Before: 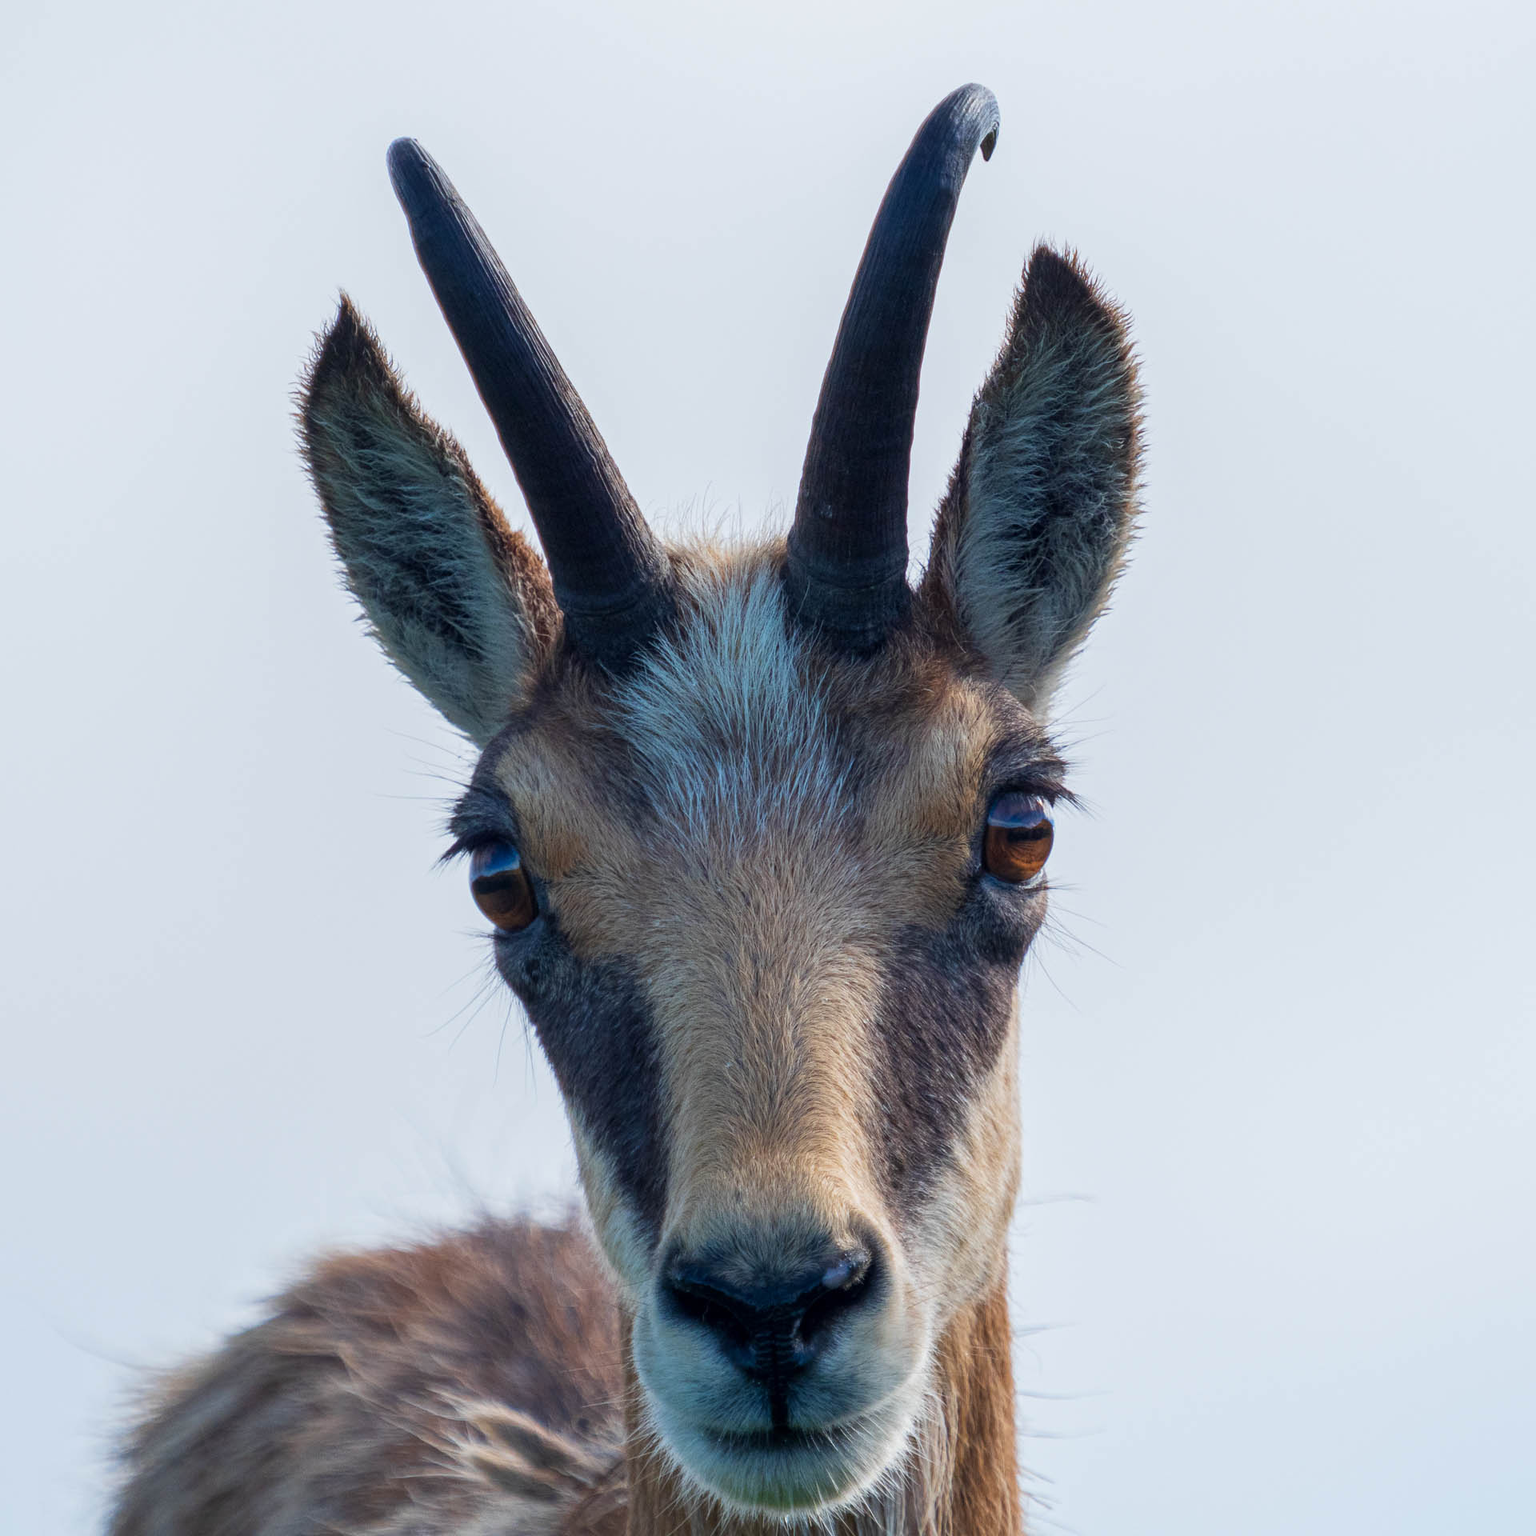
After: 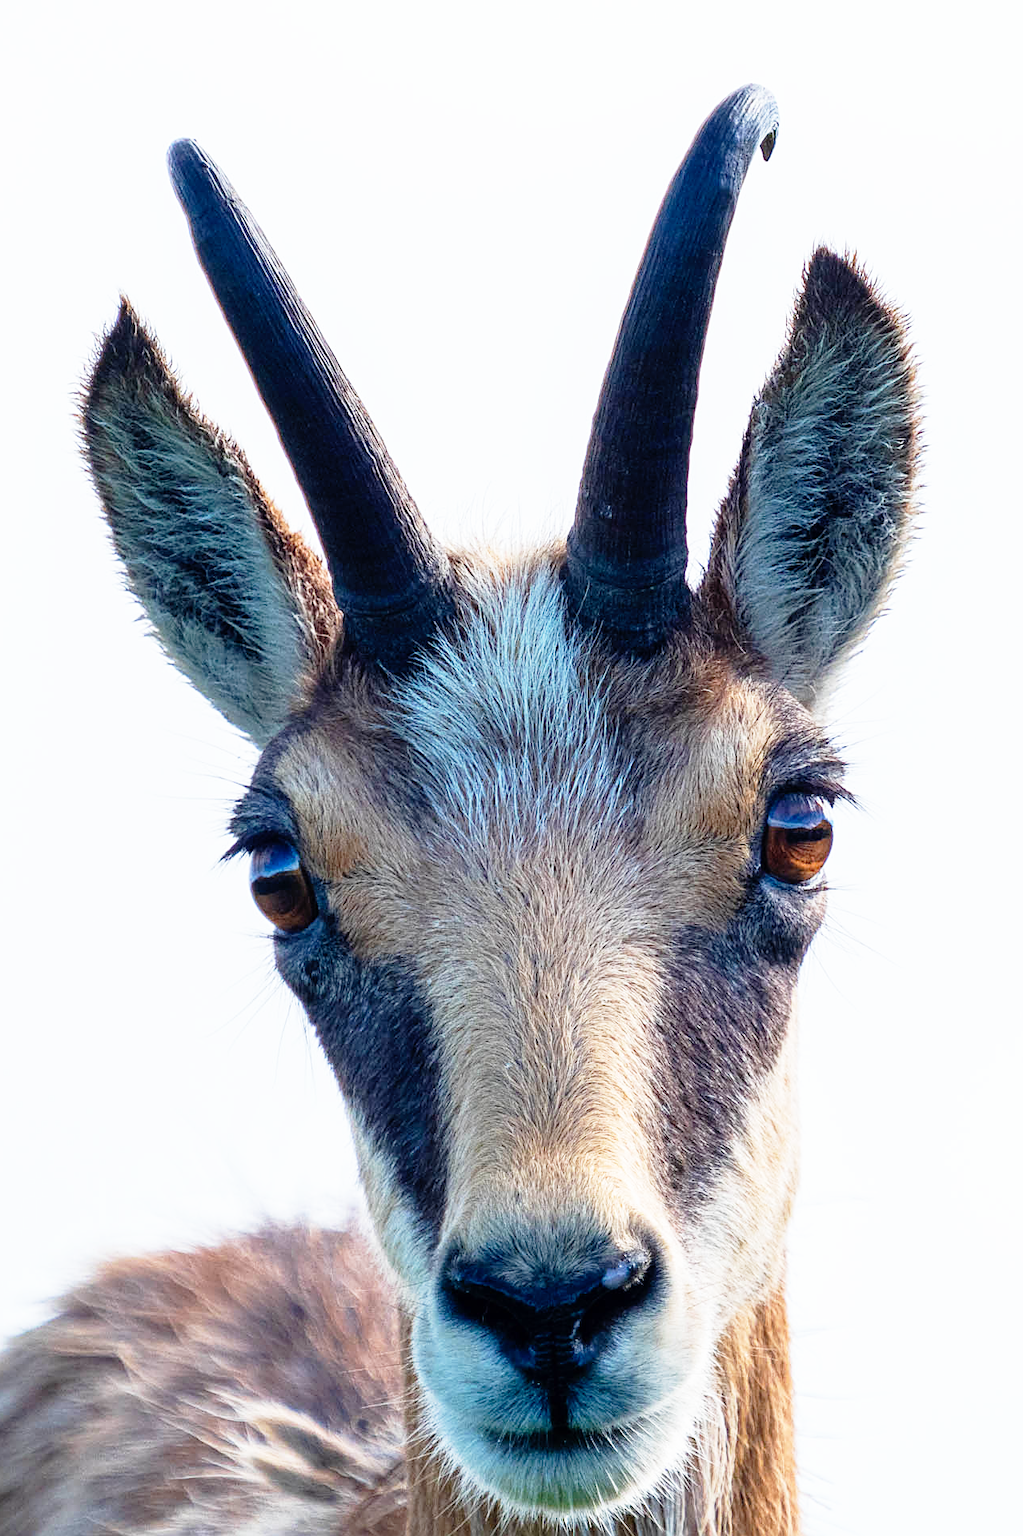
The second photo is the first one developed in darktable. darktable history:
crop and rotate: left 14.385%, right 18.948%
sharpen: on, module defaults
base curve: curves: ch0 [(0, 0) (0.012, 0.01) (0.073, 0.168) (0.31, 0.711) (0.645, 0.957) (1, 1)], preserve colors none
